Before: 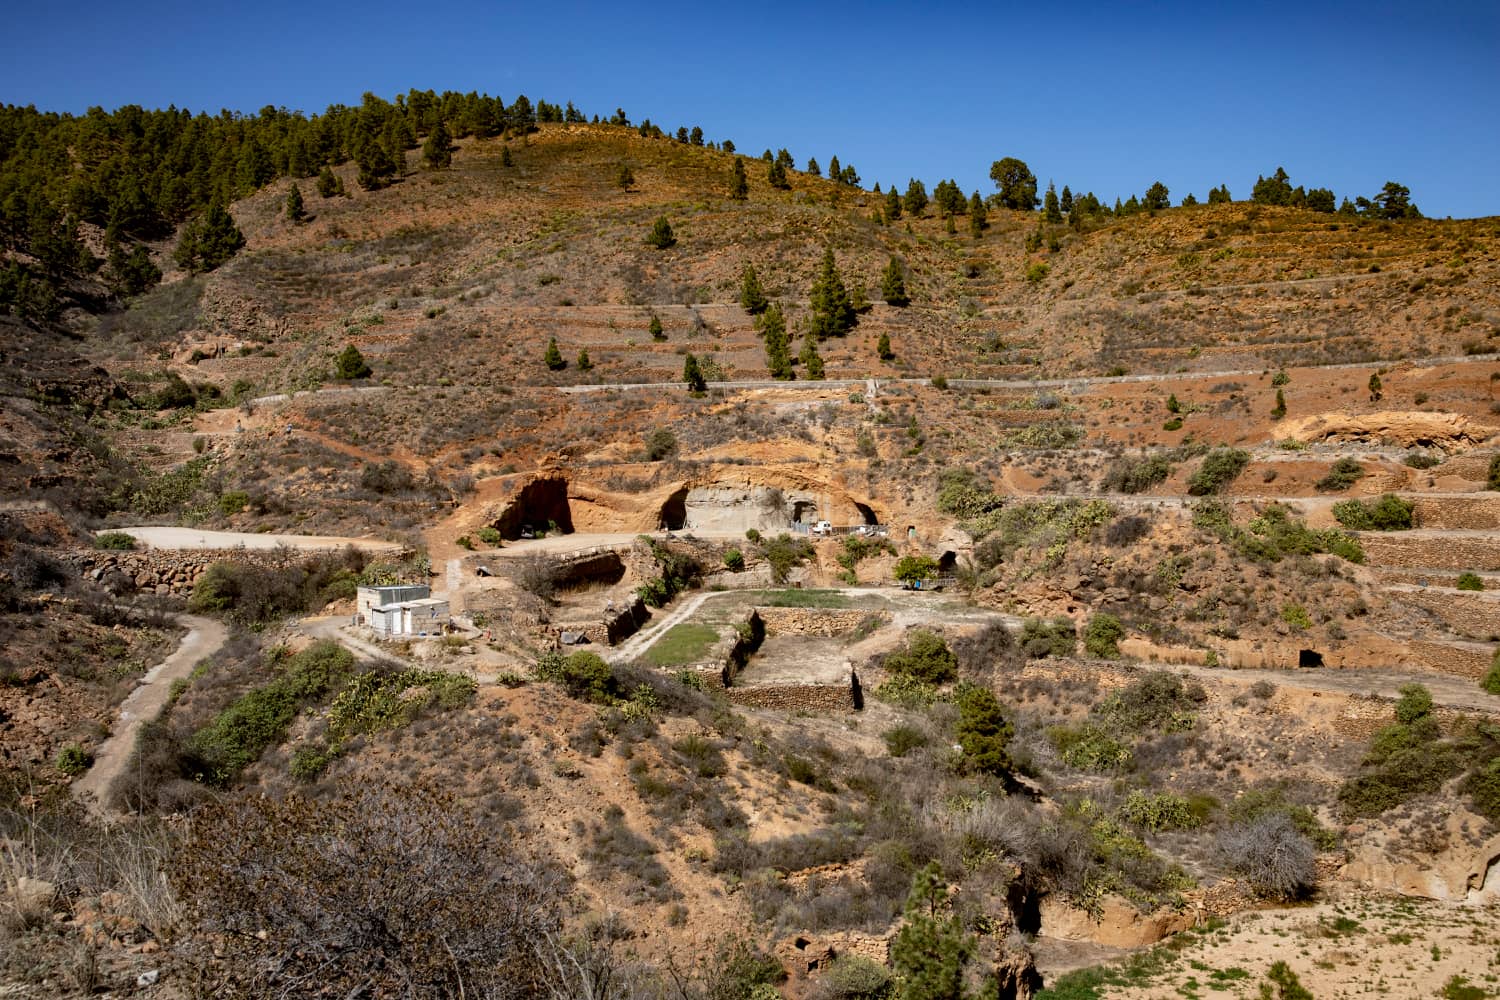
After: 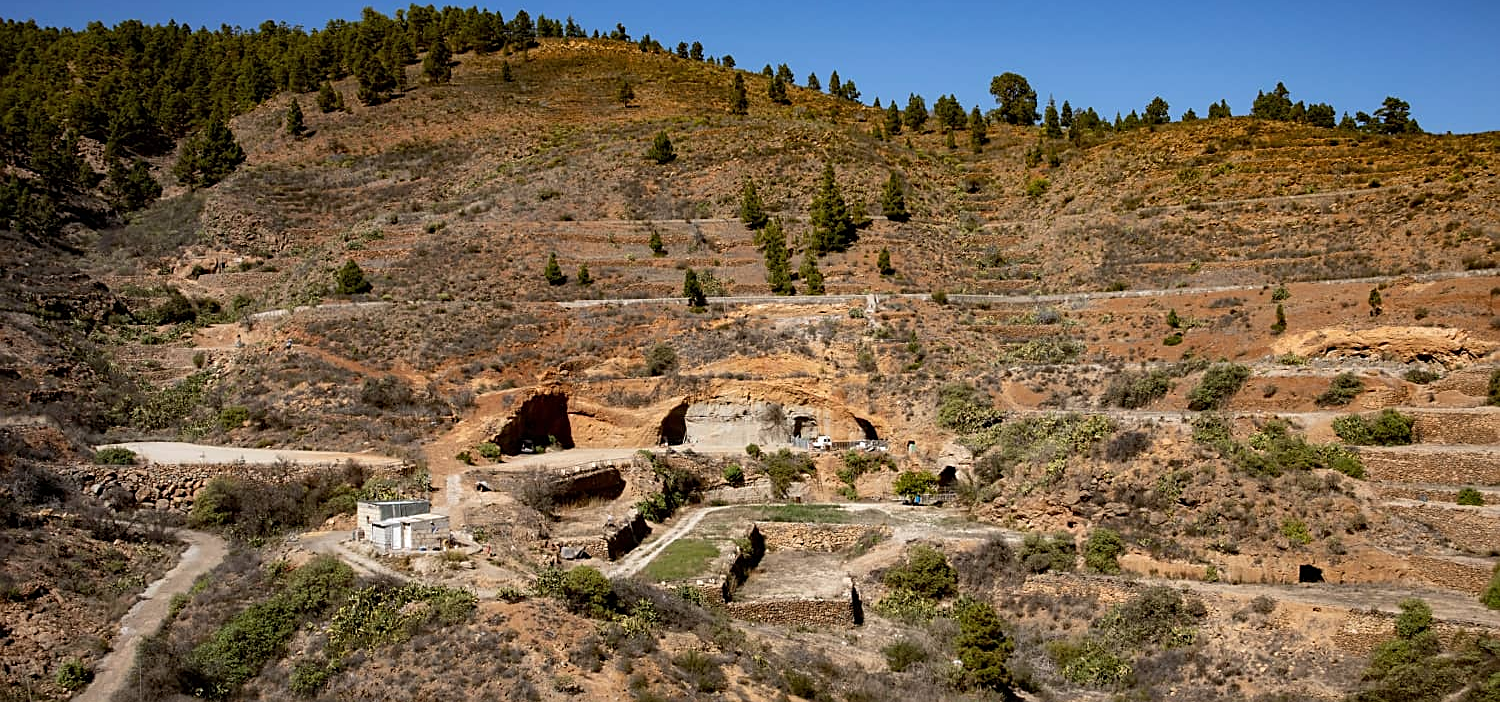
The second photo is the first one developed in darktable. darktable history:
sharpen: on, module defaults
crop and rotate: top 8.508%, bottom 21.198%
